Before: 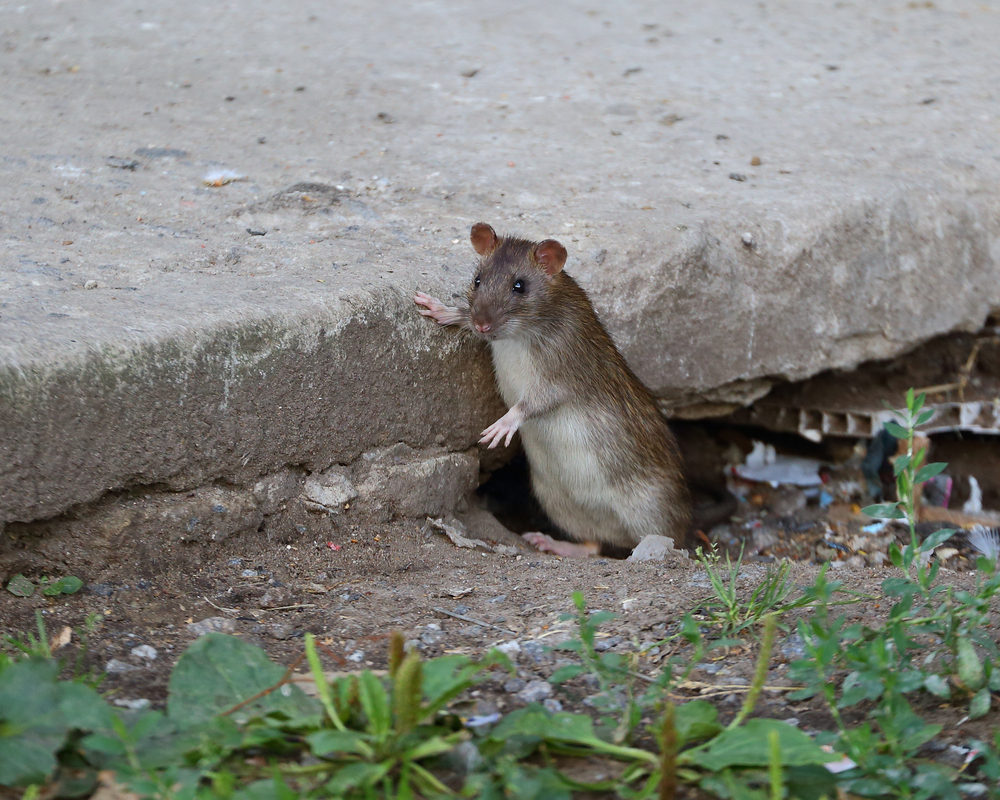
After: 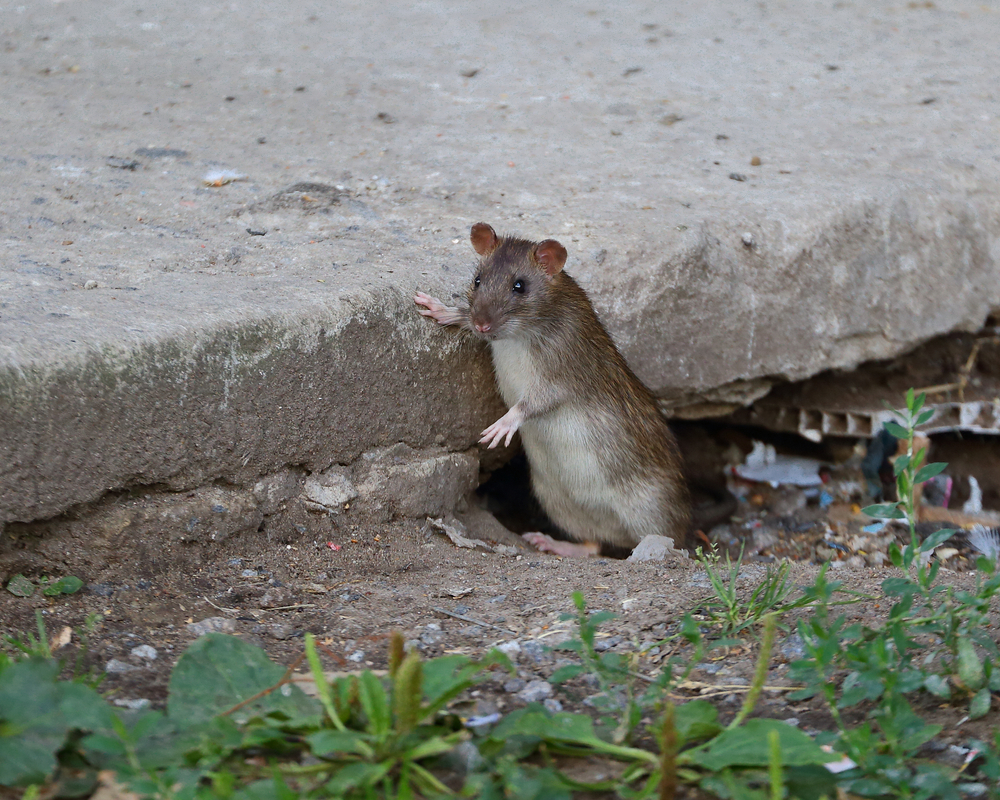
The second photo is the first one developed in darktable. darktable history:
color zones: curves: ch0 [(0.25, 0.5) (0.636, 0.25) (0.75, 0.5)]
shadows and highlights: shadows 31.46, highlights -32.12, soften with gaussian
